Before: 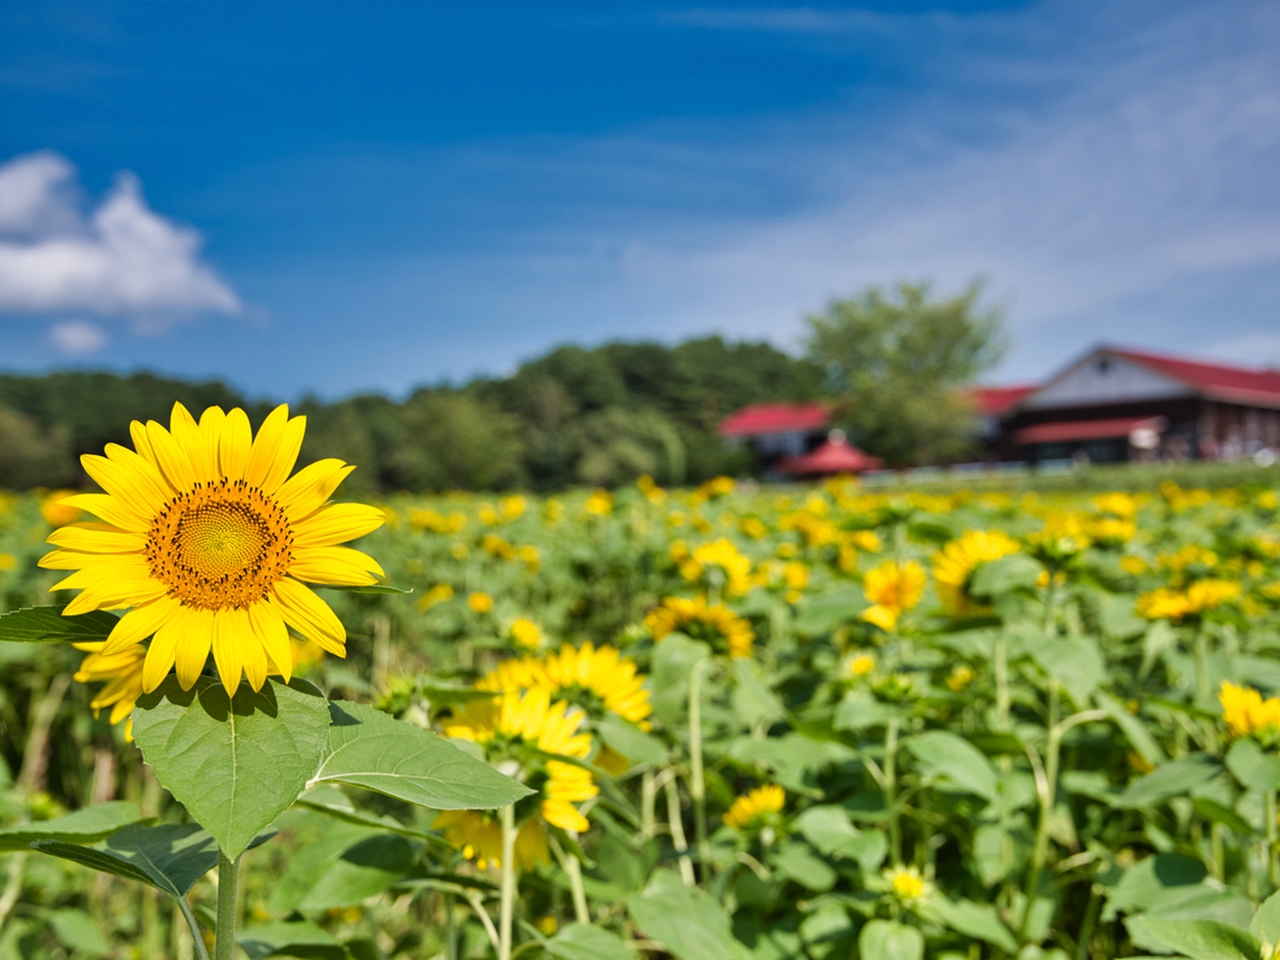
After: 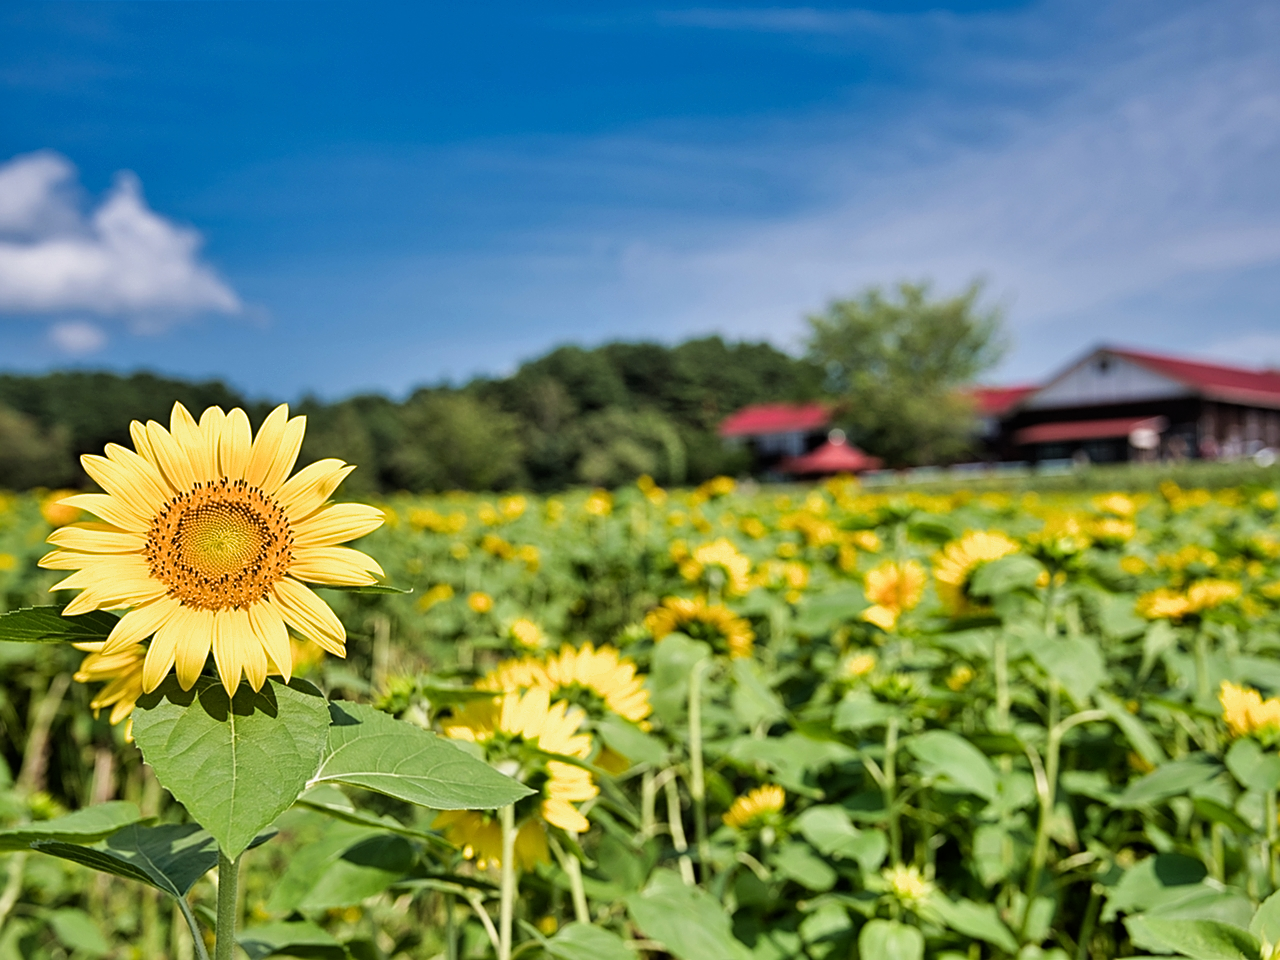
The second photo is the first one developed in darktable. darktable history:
filmic rgb: black relative exposure -12.8 EV, white relative exposure 2.8 EV, threshold 3 EV, target black luminance 0%, hardness 8.54, latitude 70.41%, contrast 1.133, shadows ↔ highlights balance -0.395%, color science v4 (2020), enable highlight reconstruction true
sharpen: on, module defaults
